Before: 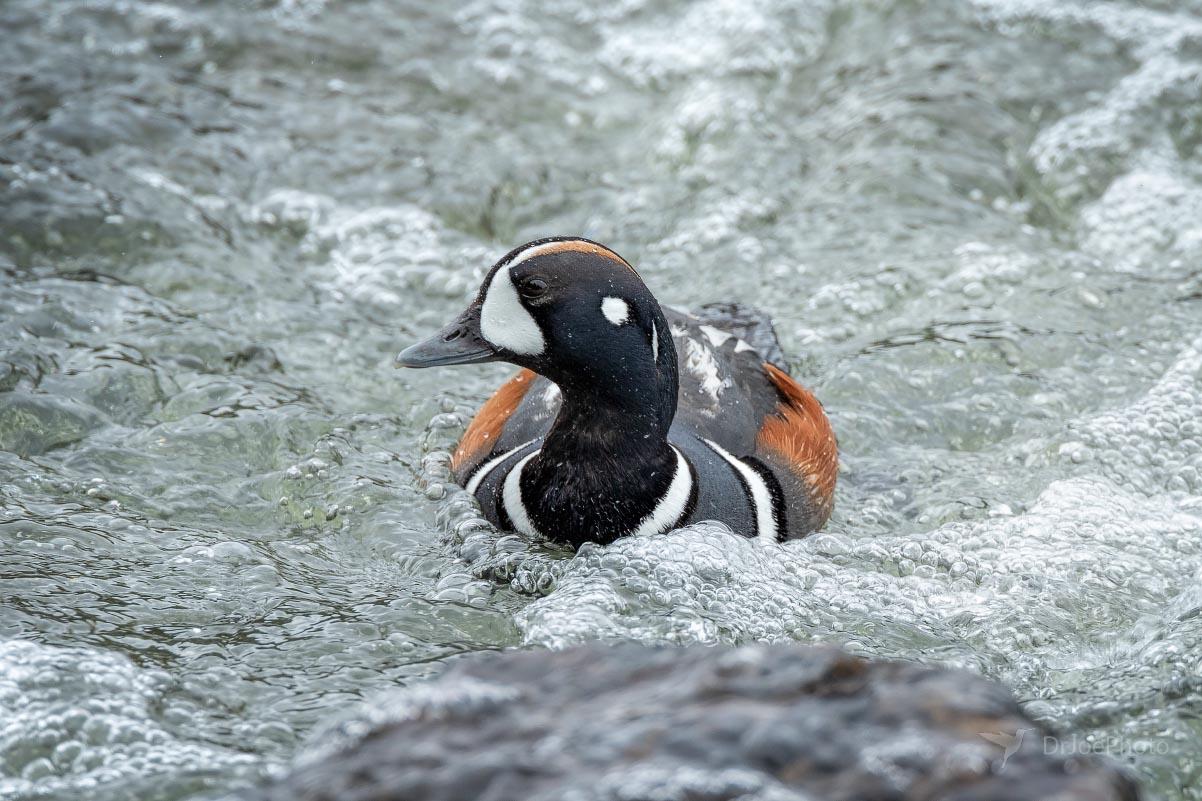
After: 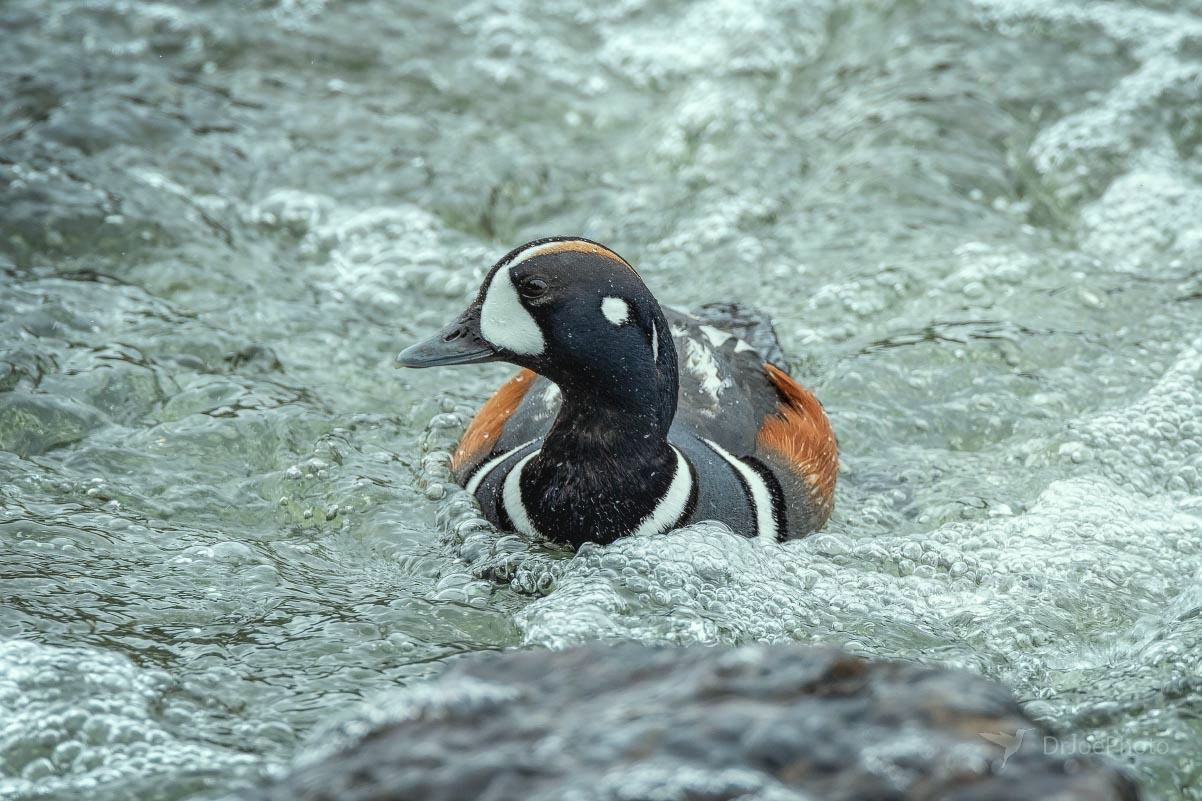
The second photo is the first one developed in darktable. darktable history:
tone equalizer: on, module defaults
color correction: highlights a* -7.7, highlights b* 3.3
local contrast: detail 109%
